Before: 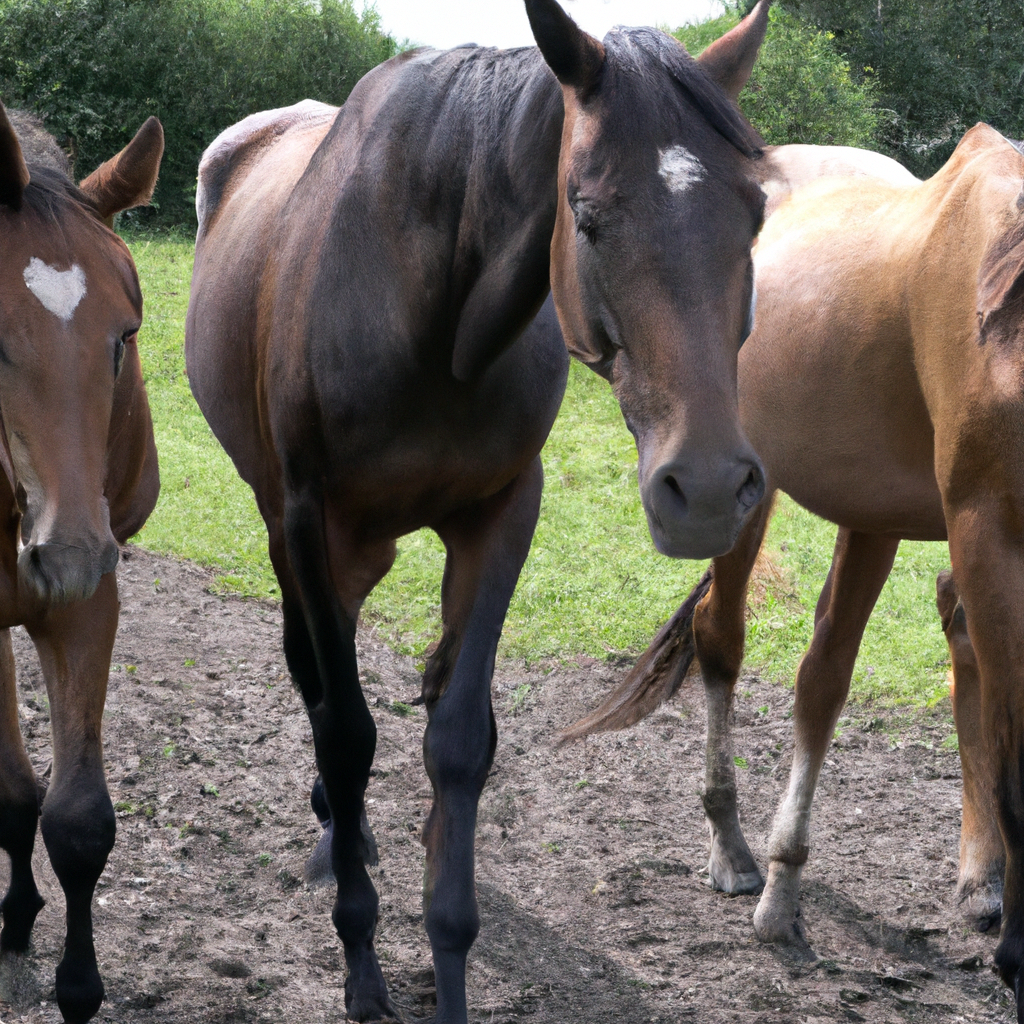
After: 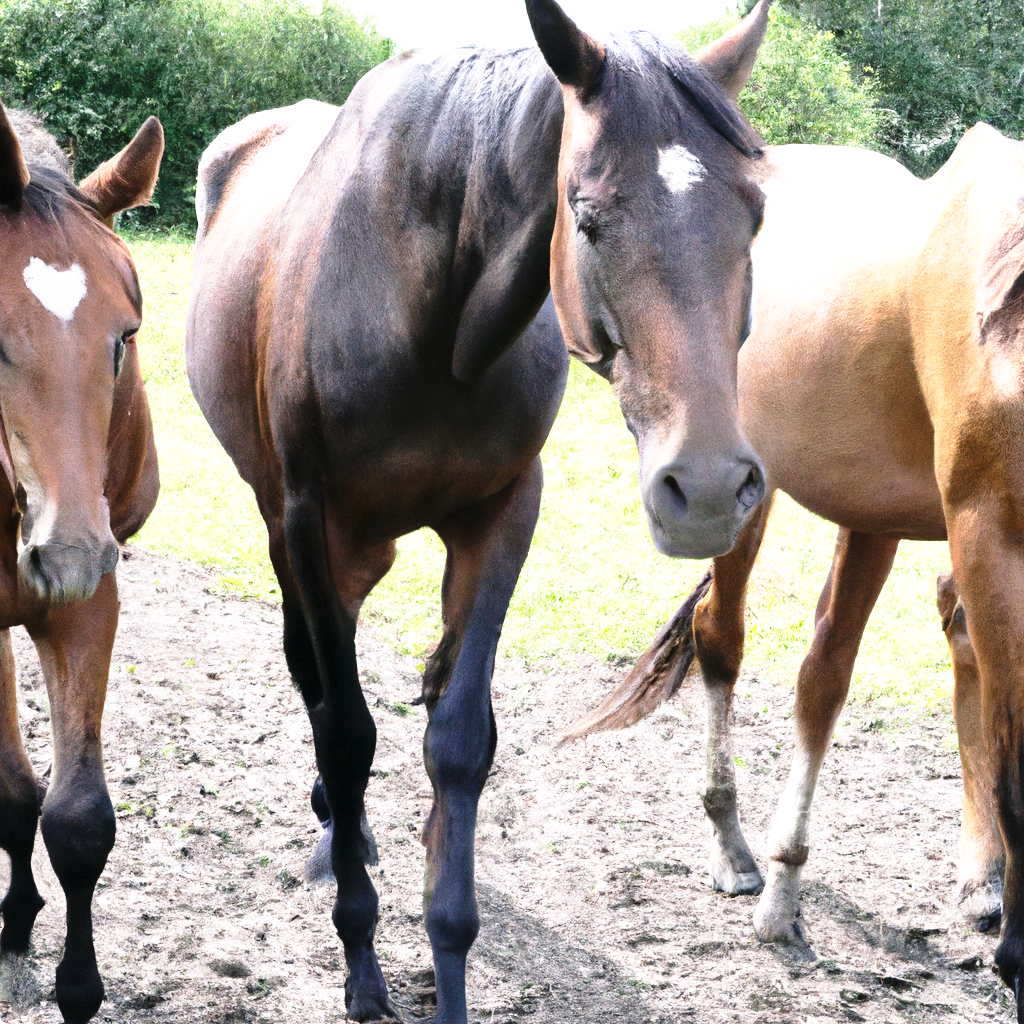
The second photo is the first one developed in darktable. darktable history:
base curve: curves: ch0 [(0, 0) (0.026, 0.03) (0.109, 0.232) (0.351, 0.748) (0.669, 0.968) (1, 1)], preserve colors none
exposure: black level correction 0, exposure 0.7 EV, compensate exposure bias true, compensate highlight preservation false
